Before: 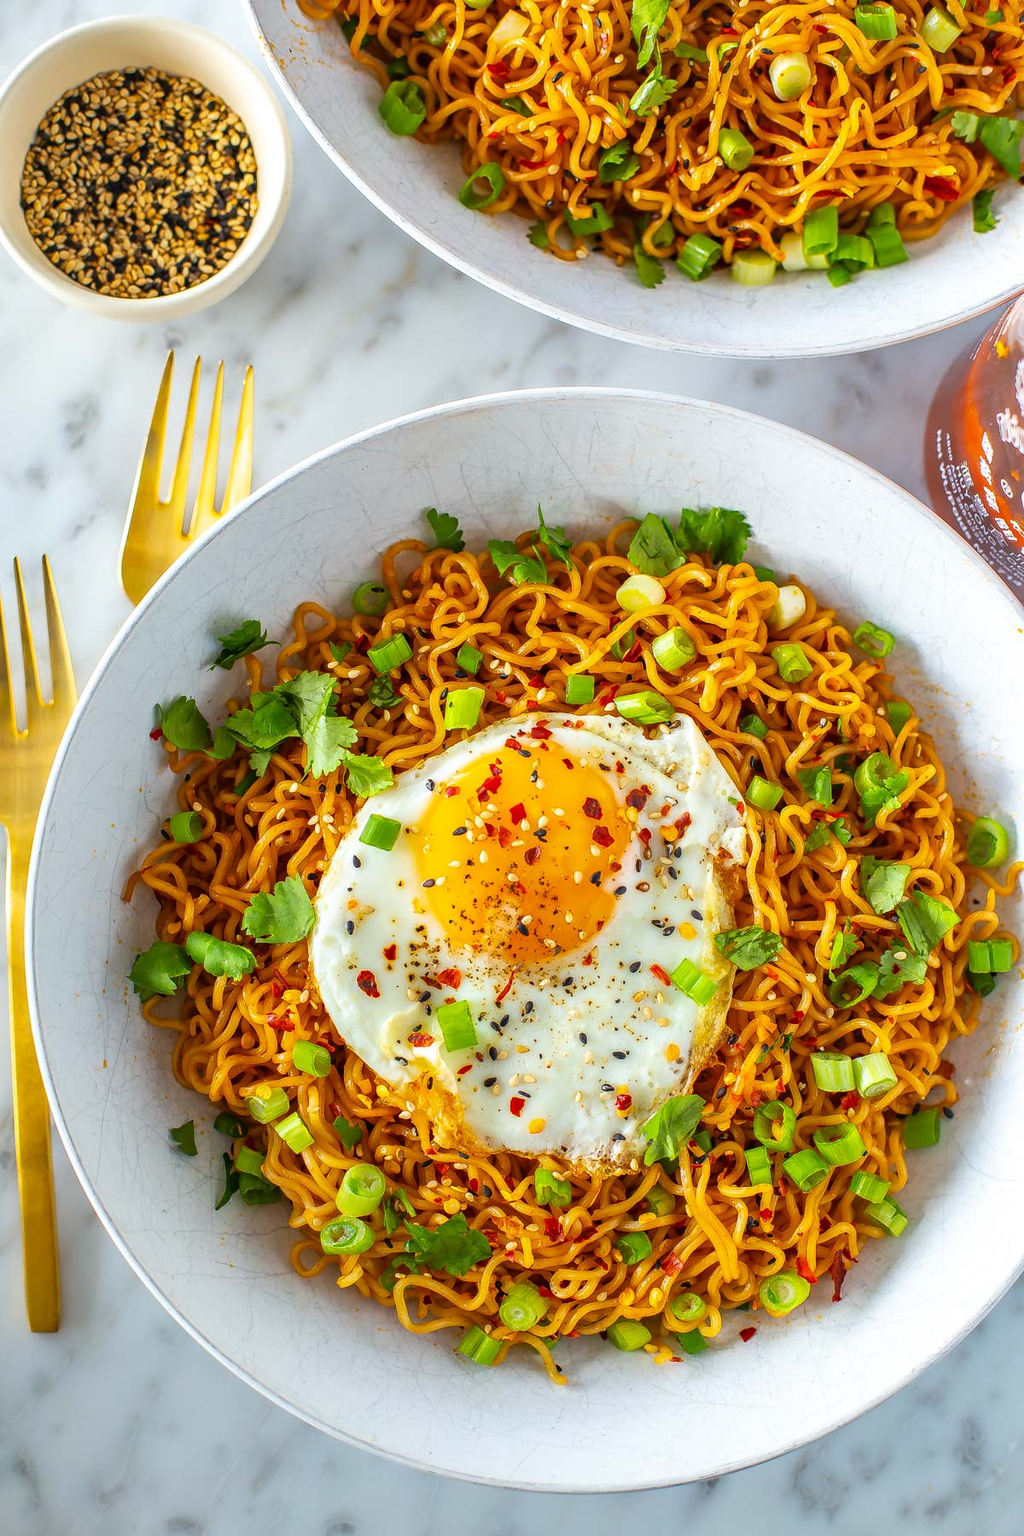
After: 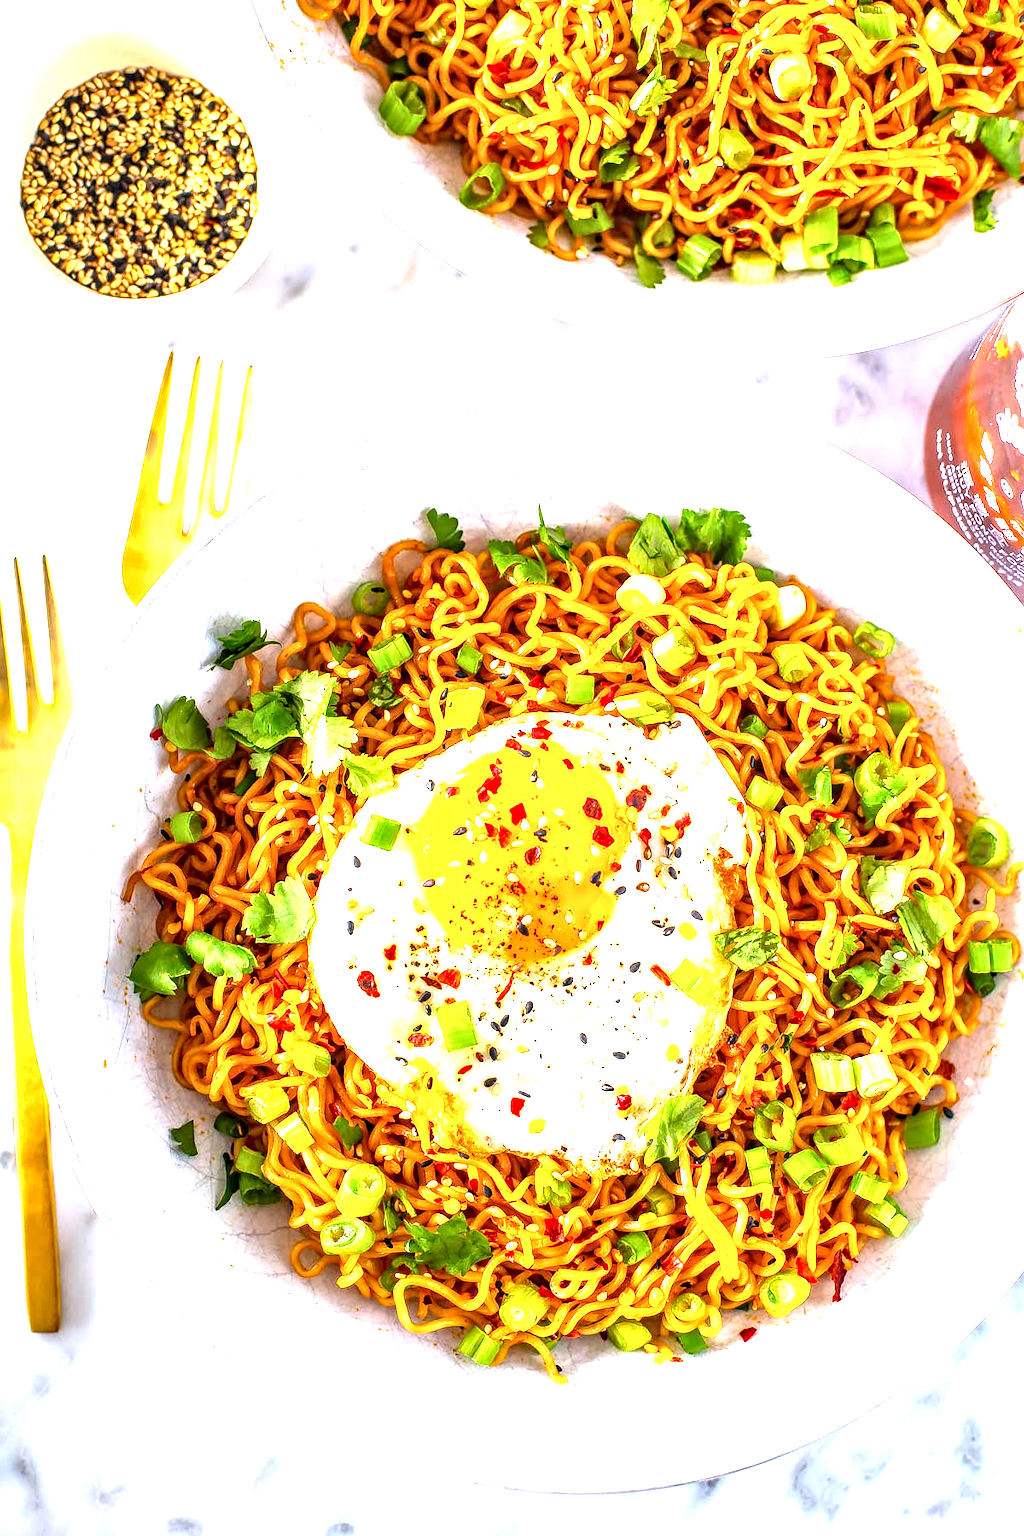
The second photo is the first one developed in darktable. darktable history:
white balance: red 1.05, blue 1.072
exposure: black level correction 0, exposure 1.45 EV, compensate exposure bias true, compensate highlight preservation false
local contrast: highlights 60%, shadows 60%, detail 160%
